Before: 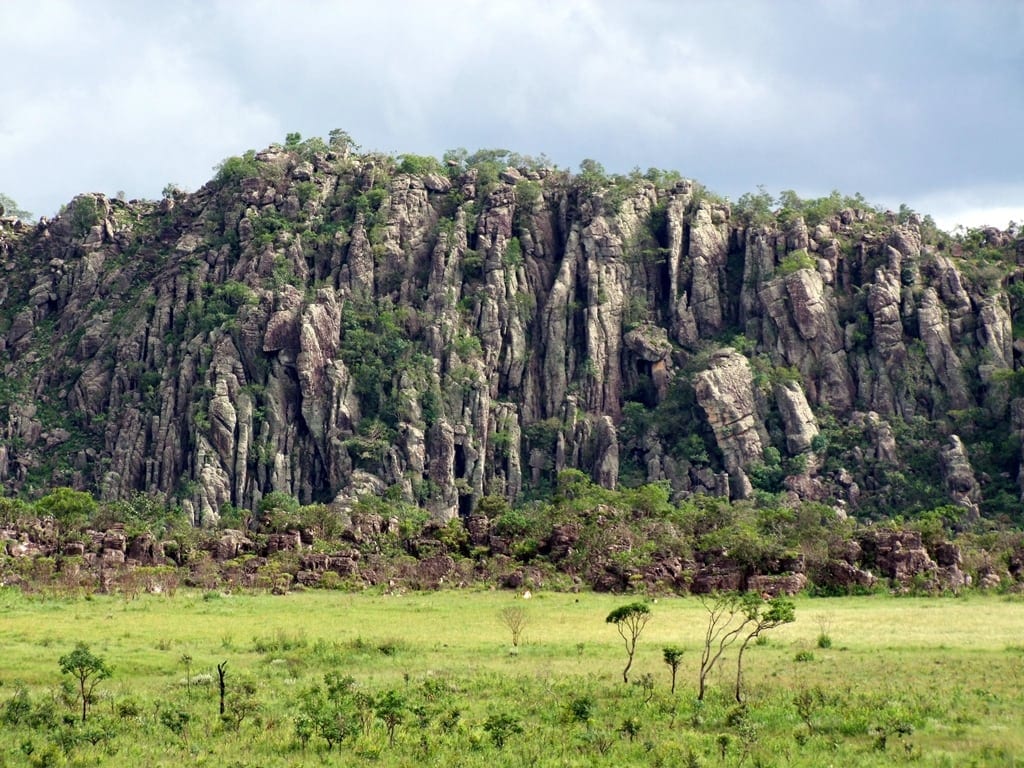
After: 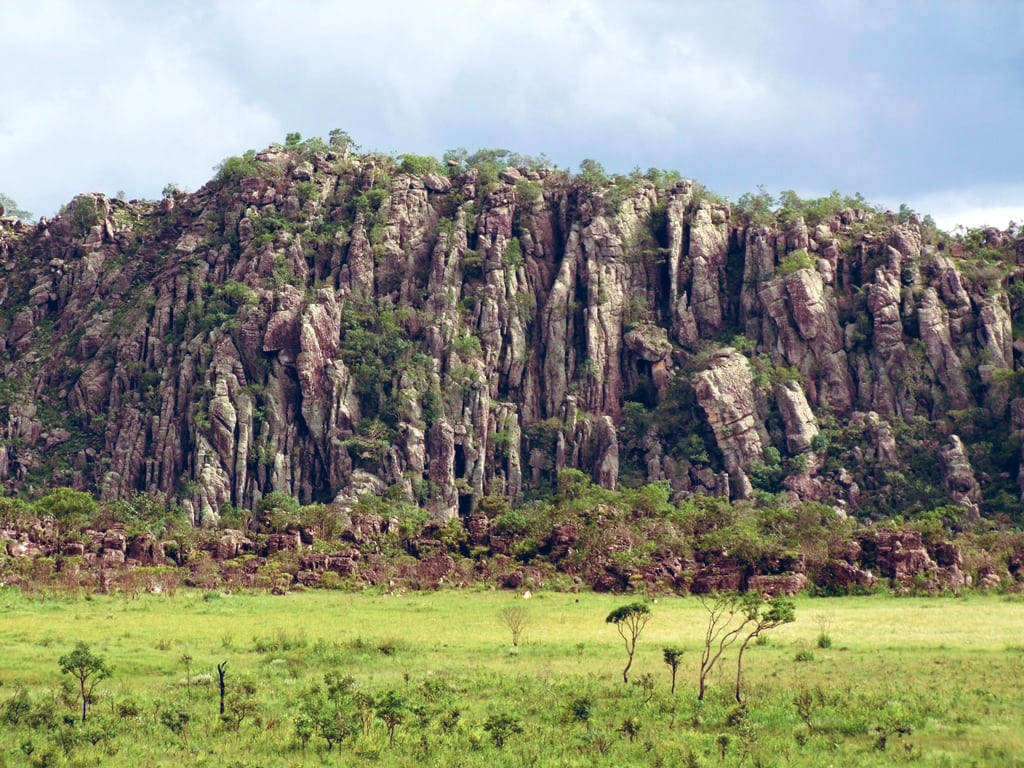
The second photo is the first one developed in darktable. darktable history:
color balance rgb: shadows lift › chroma 9.92%, shadows lift › hue 45.12°, power › luminance 3.26%, power › hue 231.93°, global offset › luminance 0.4%, global offset › chroma 0.21%, global offset › hue 255.02°
velvia: on, module defaults
